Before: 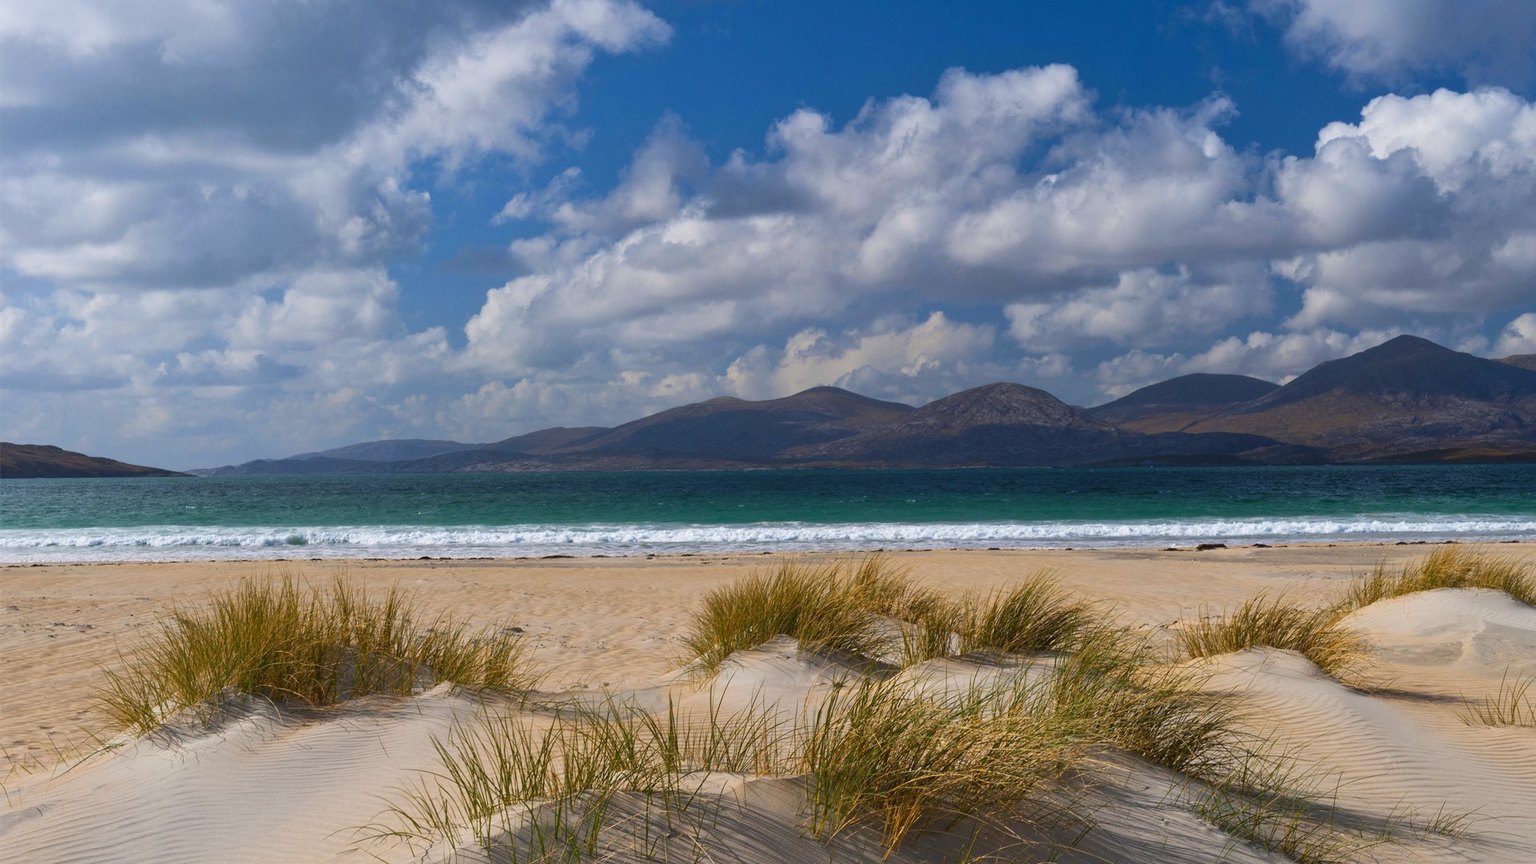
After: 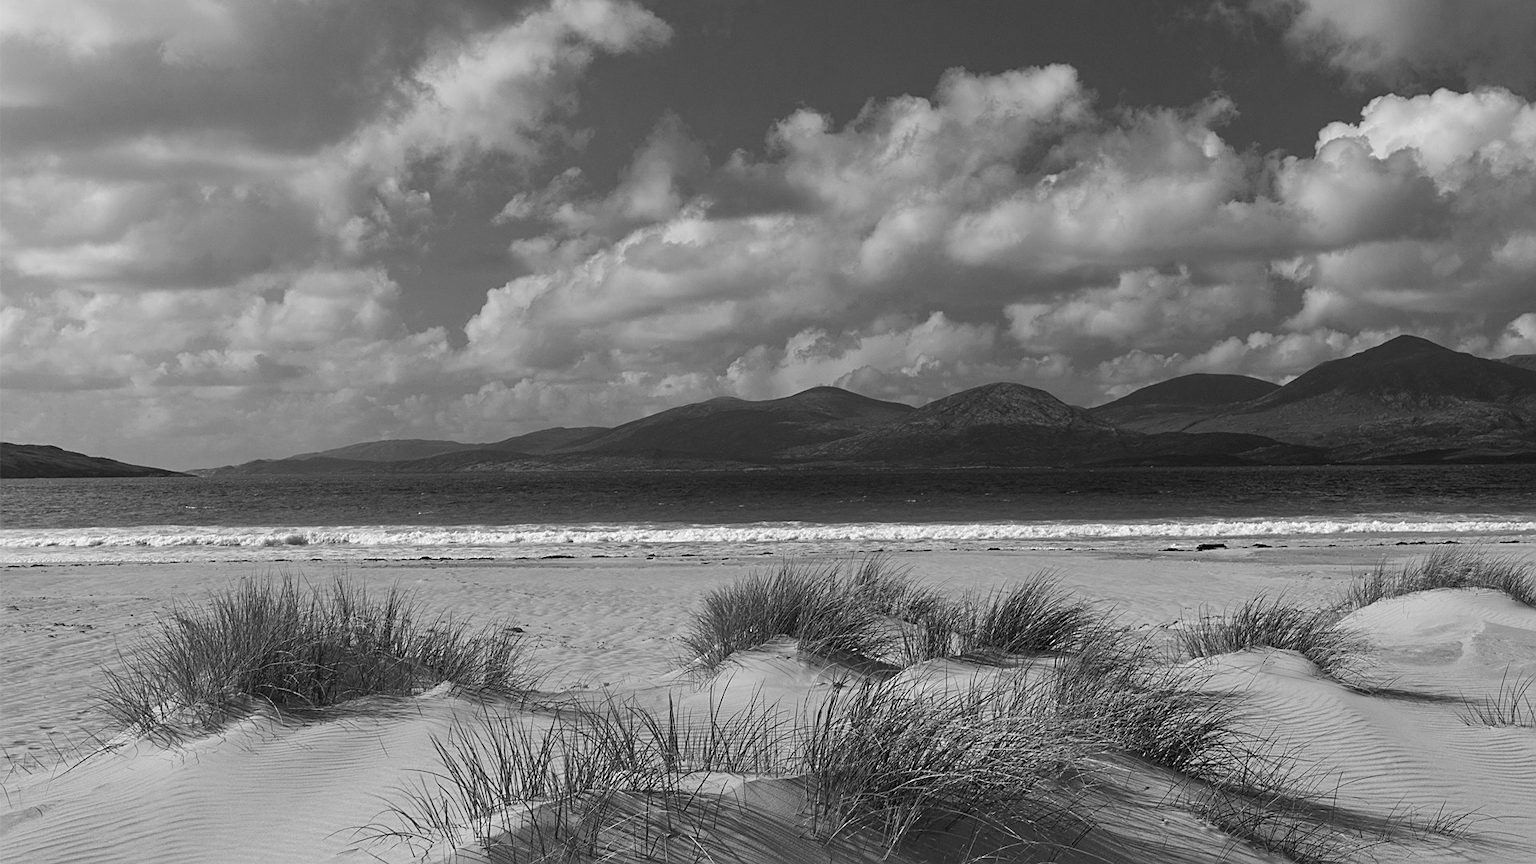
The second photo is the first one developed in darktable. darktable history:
sharpen: on, module defaults
monochrome: a -92.57, b 58.91
color balance: contrast 10%
